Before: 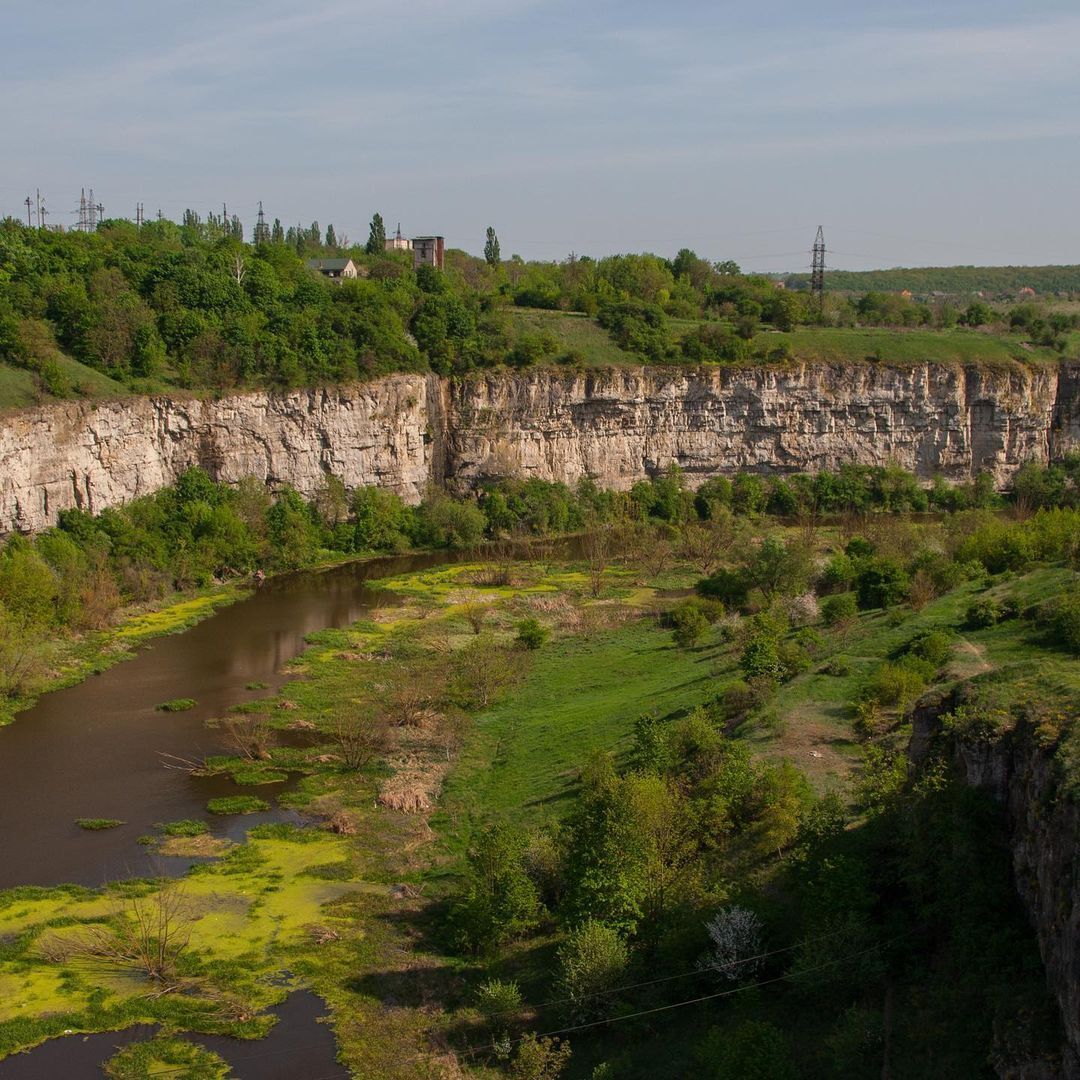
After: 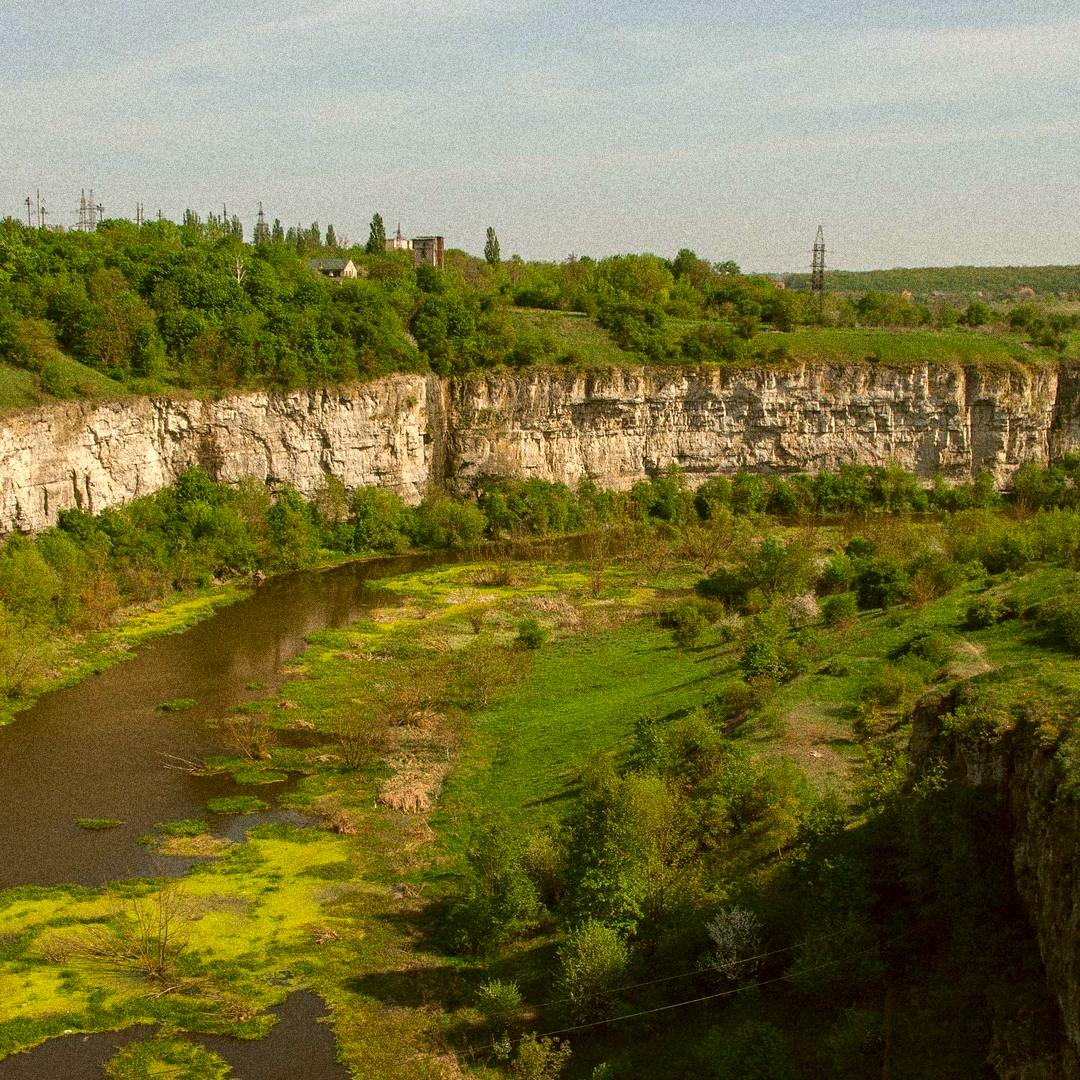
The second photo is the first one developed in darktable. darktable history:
exposure: black level correction 0.001, exposure 0.5 EV, compensate exposure bias true, compensate highlight preservation false
color correction: highlights a* -1.43, highlights b* 10.12, shadows a* 0.395, shadows b* 19.35
grain: coarseness 14.49 ISO, strength 48.04%, mid-tones bias 35%
